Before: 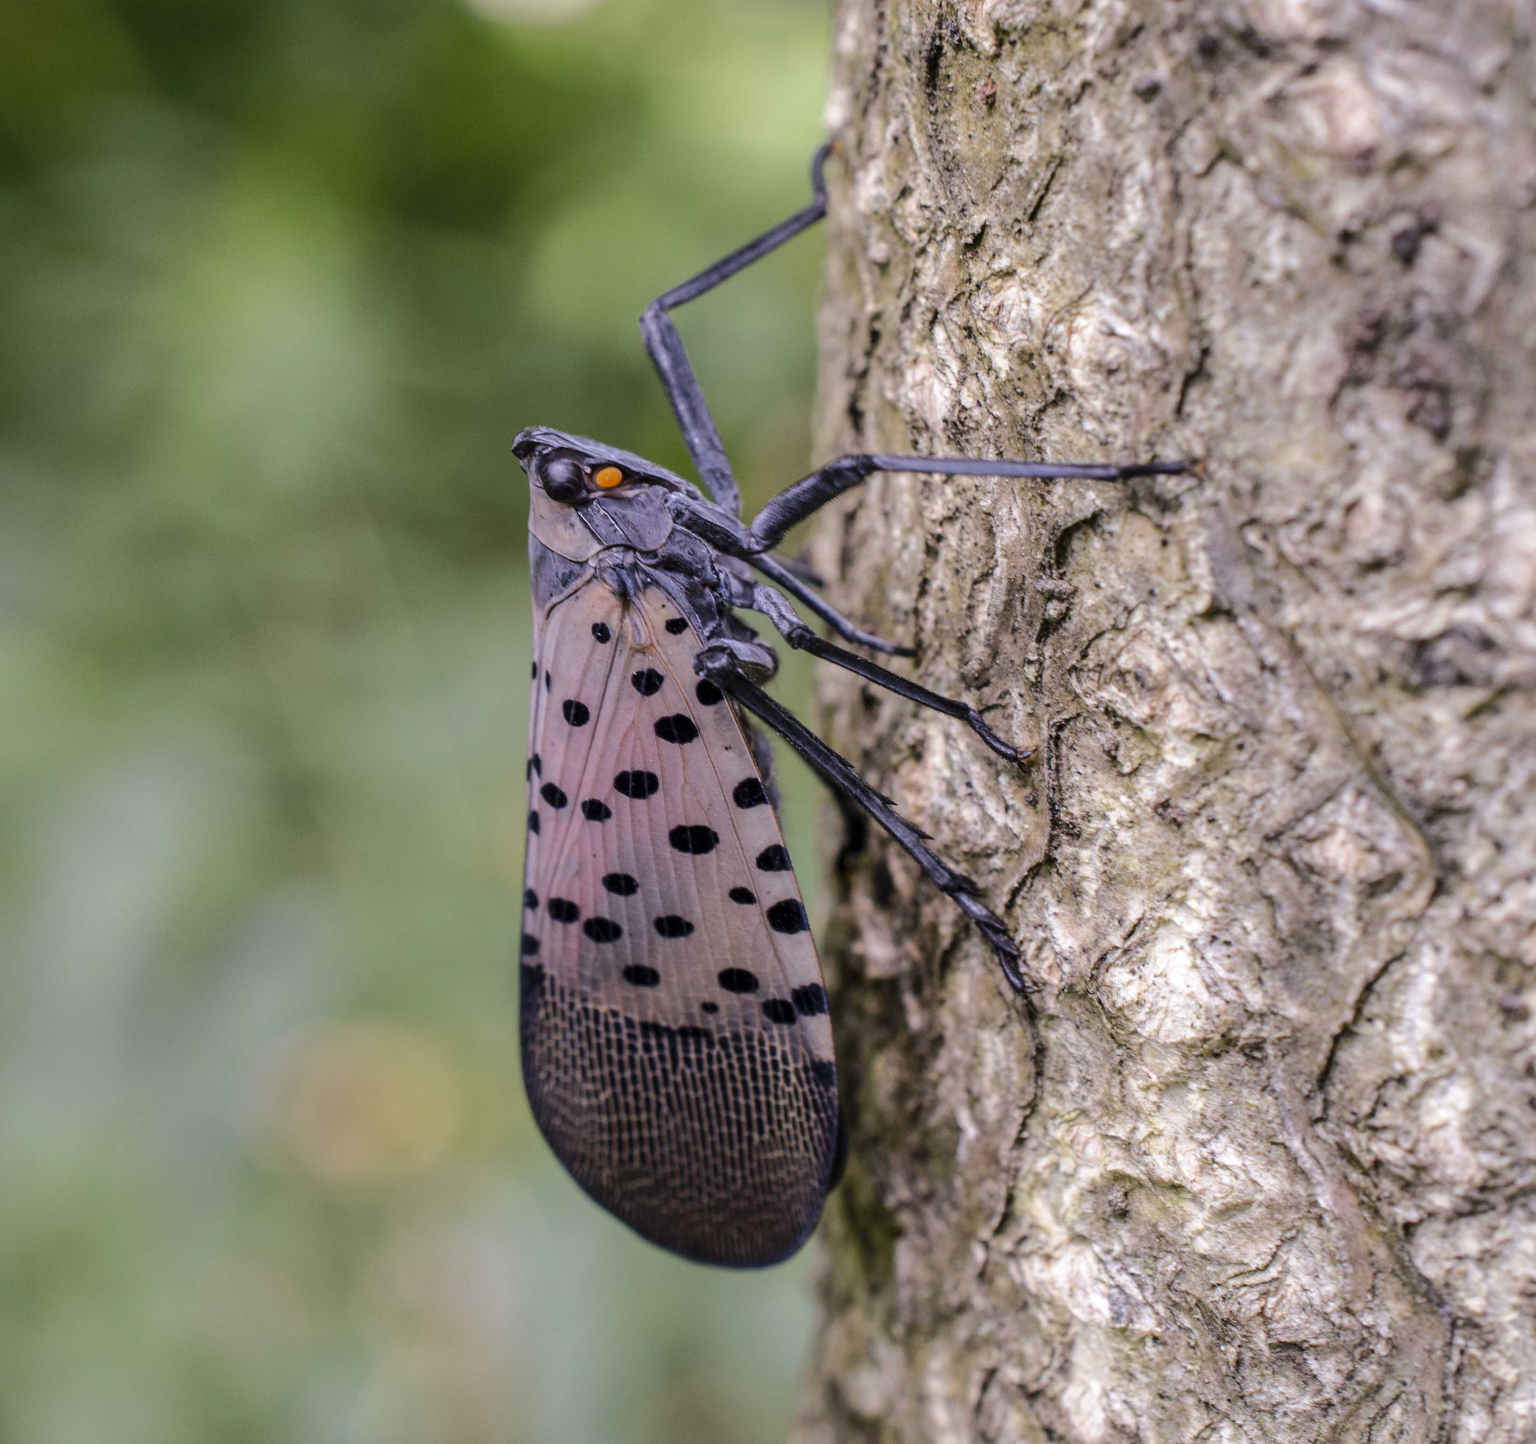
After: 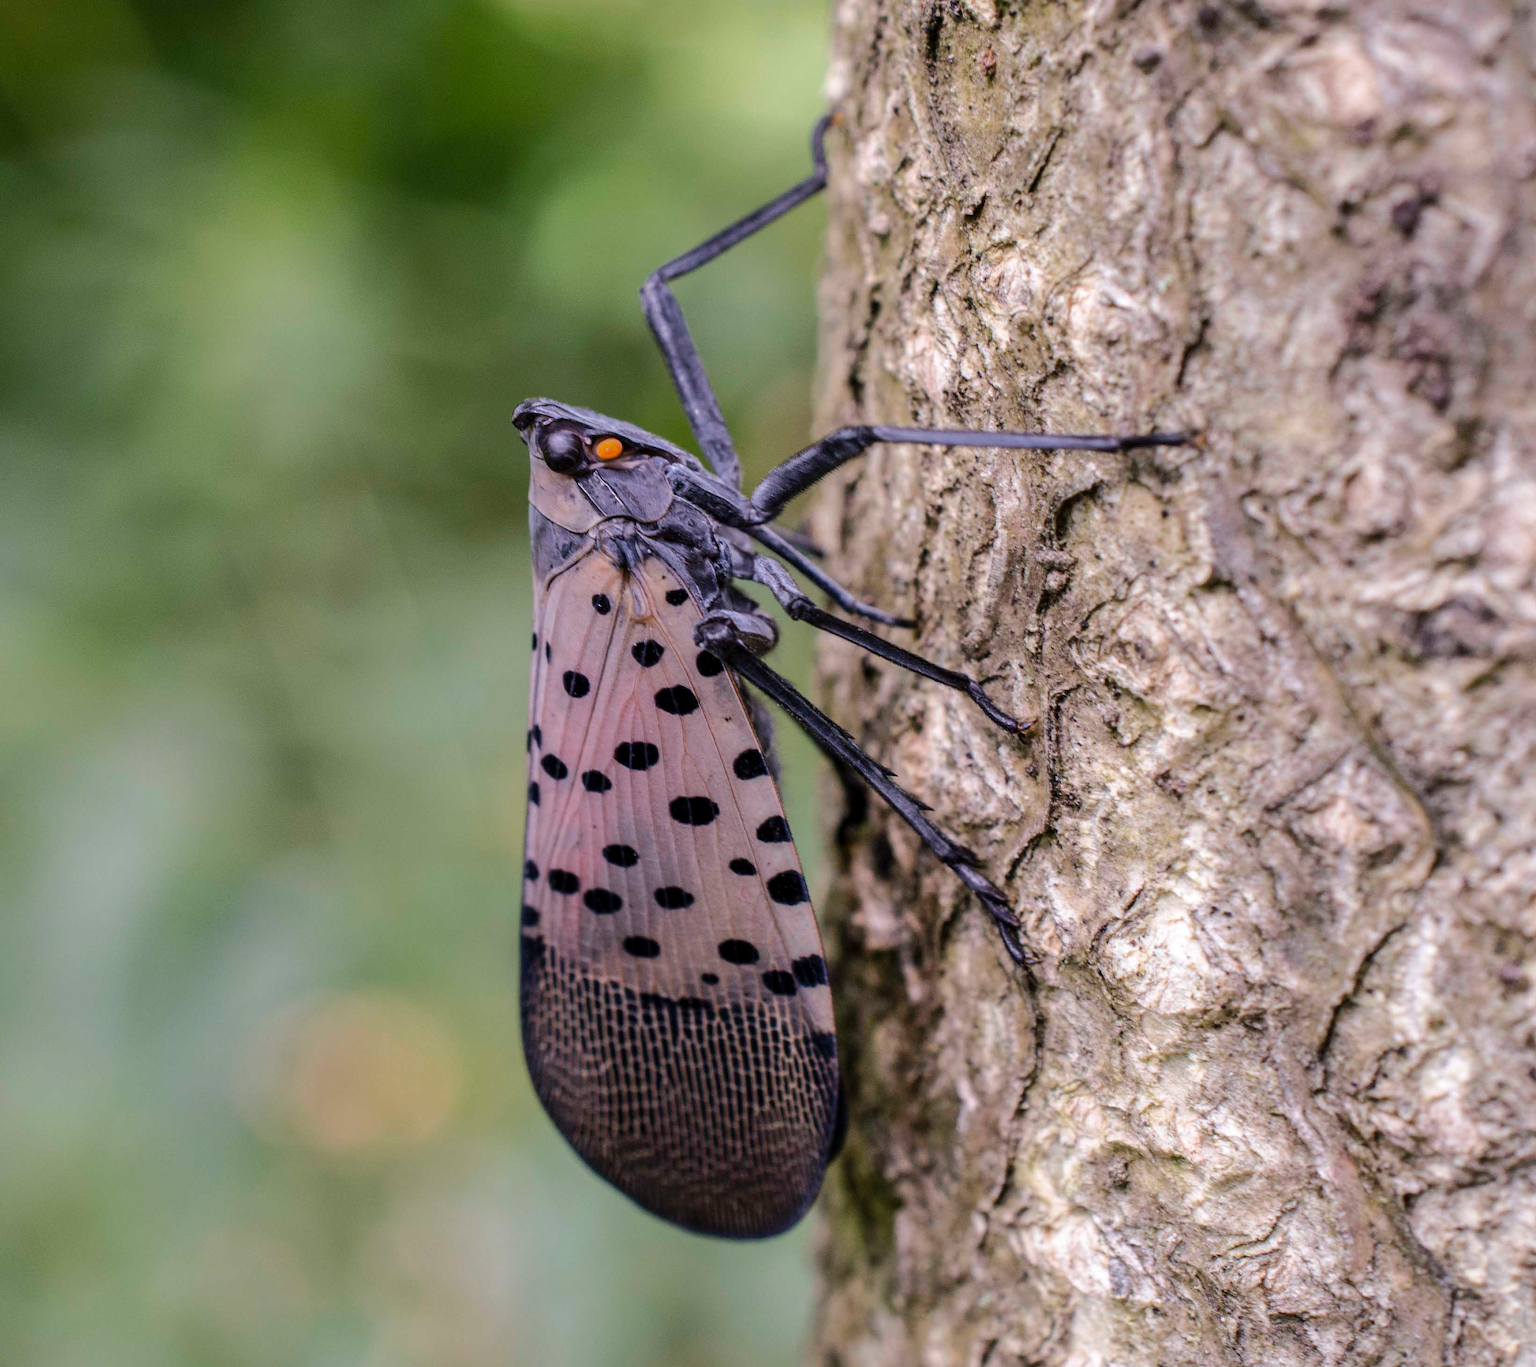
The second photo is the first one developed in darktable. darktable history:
crop and rotate: top 2.029%, bottom 3.261%
